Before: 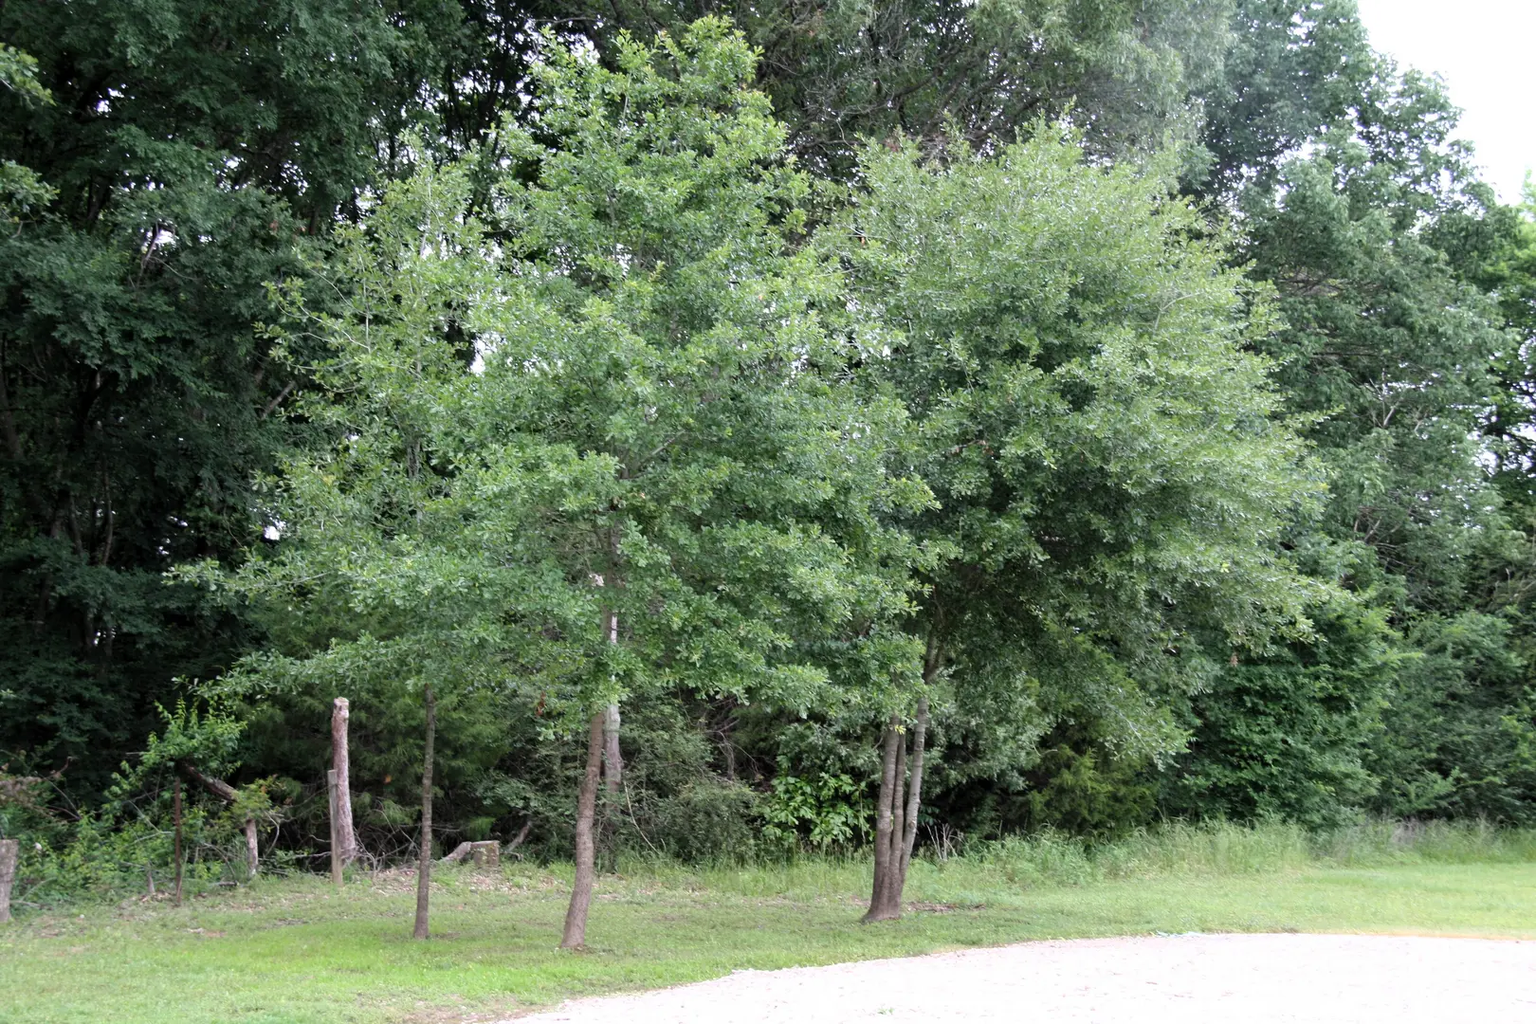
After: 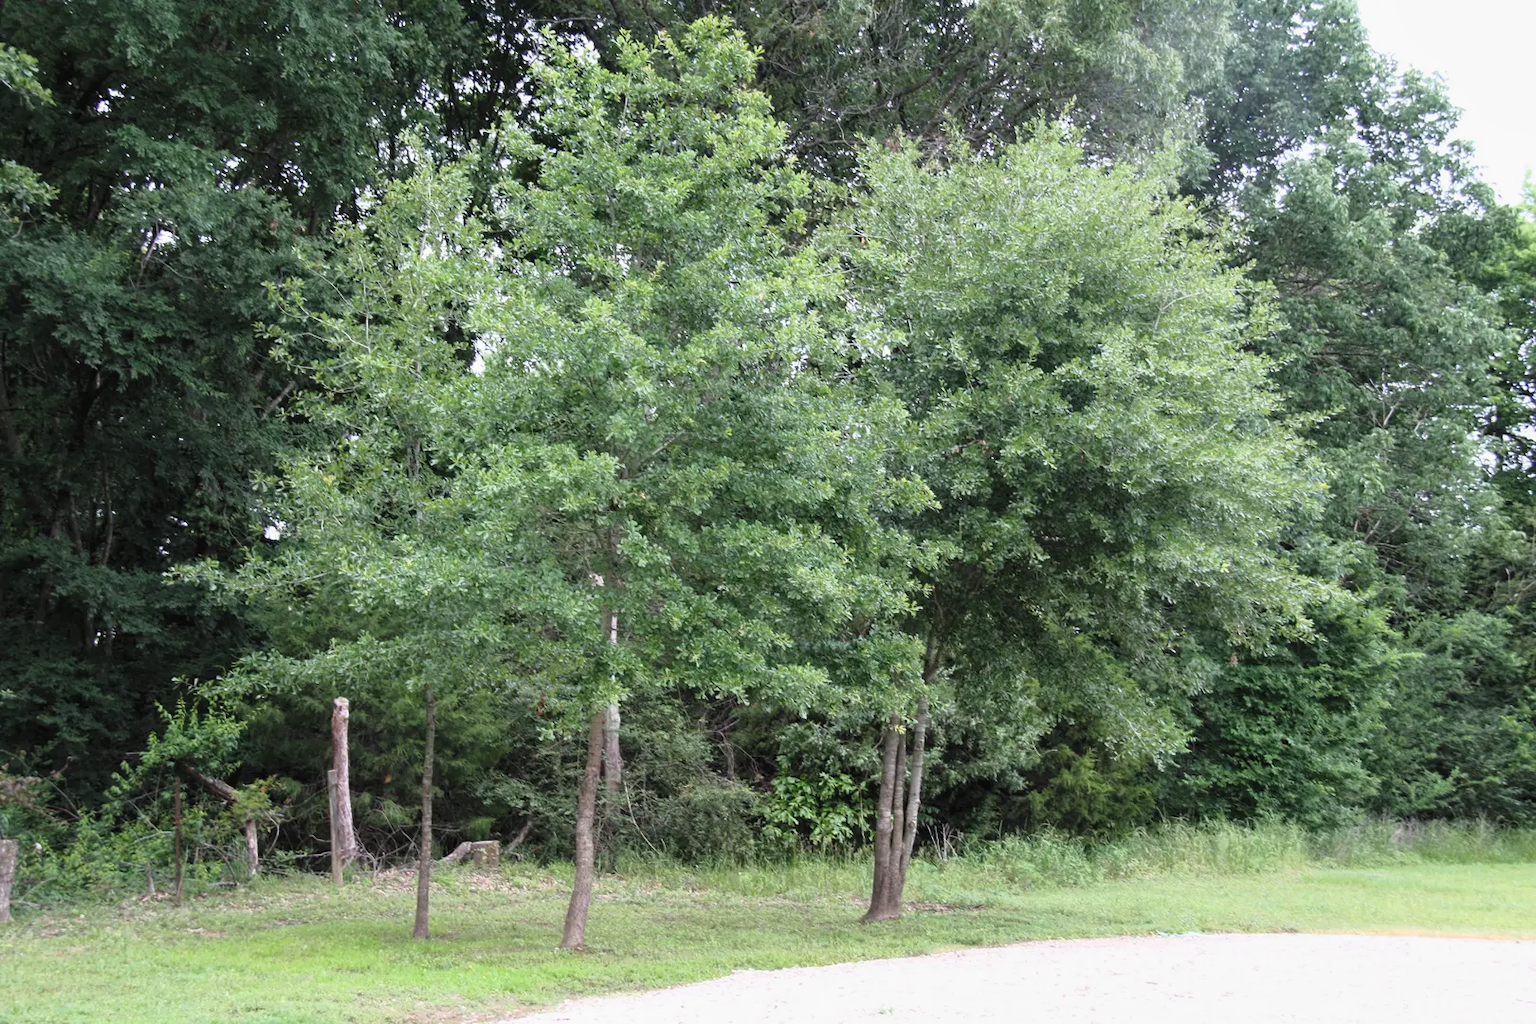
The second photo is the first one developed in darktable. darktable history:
exposure: black level correction -0.005, exposure 0.049 EV, compensate exposure bias true, compensate highlight preservation false
local contrast: highlights 103%, shadows 102%, detail 119%, midtone range 0.2
tone curve: curves: ch0 [(0.013, 0) (0.061, 0.068) (0.239, 0.256) (0.502, 0.505) (0.683, 0.676) (0.761, 0.773) (0.858, 0.858) (0.987, 0.945)]; ch1 [(0, 0) (0.172, 0.123) (0.304, 0.267) (0.414, 0.395) (0.472, 0.473) (0.502, 0.508) (0.521, 0.528) (0.583, 0.595) (0.654, 0.673) (0.728, 0.761) (1, 1)]; ch2 [(0, 0) (0.411, 0.424) (0.485, 0.476) (0.502, 0.502) (0.553, 0.557) (0.57, 0.576) (1, 1)], color space Lab, linked channels, preserve colors none
